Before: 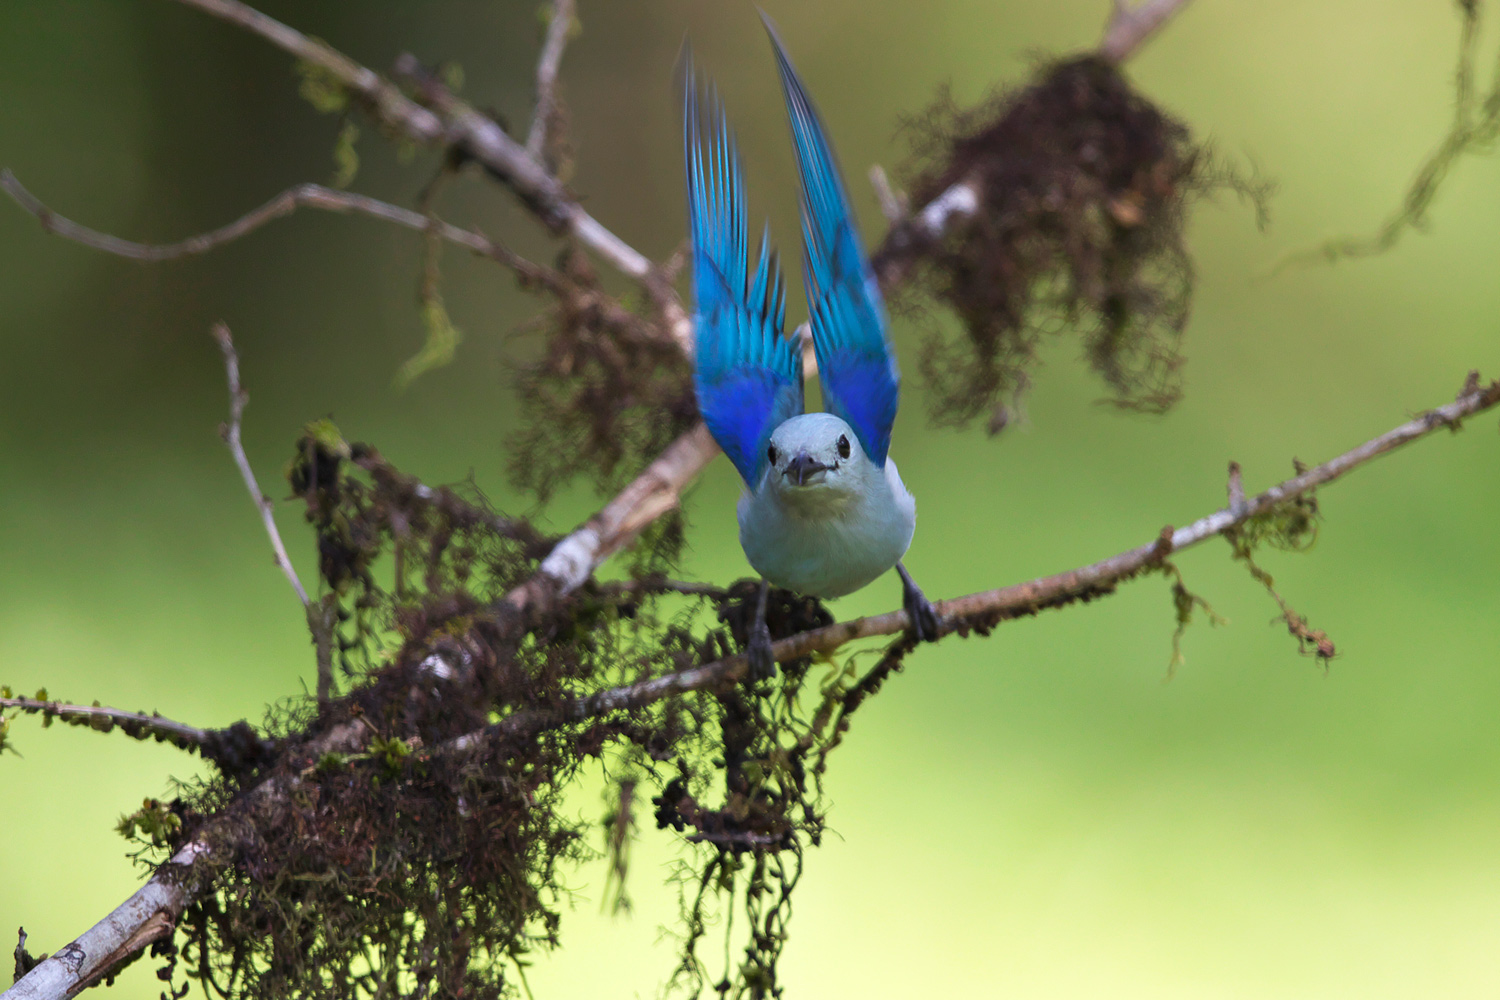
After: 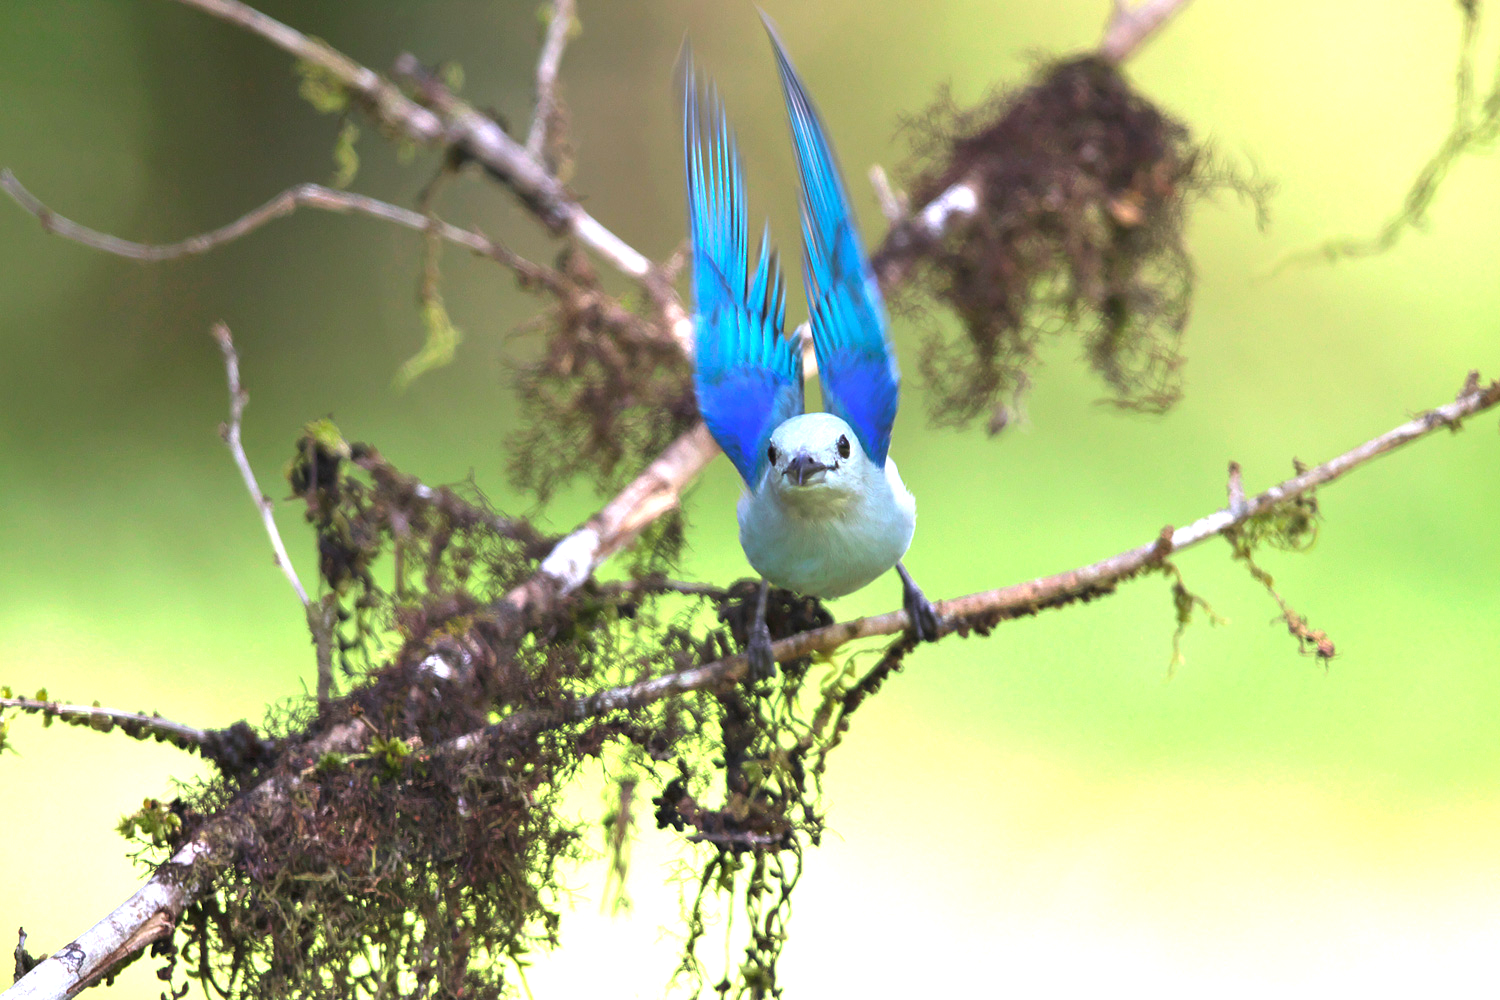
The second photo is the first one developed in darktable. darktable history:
exposure: black level correction 0, exposure 1.294 EV, compensate highlight preservation false
